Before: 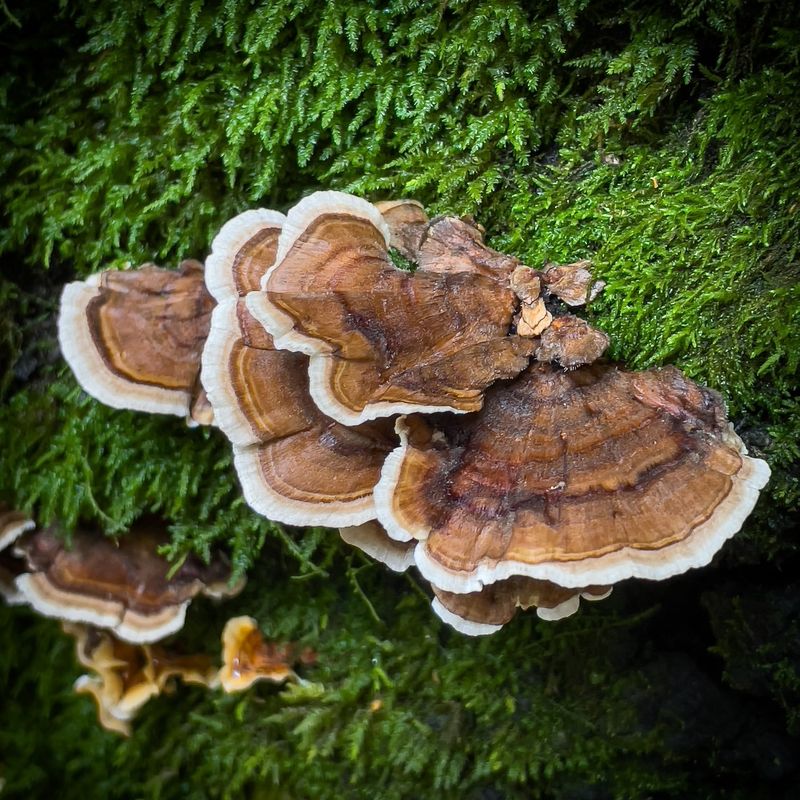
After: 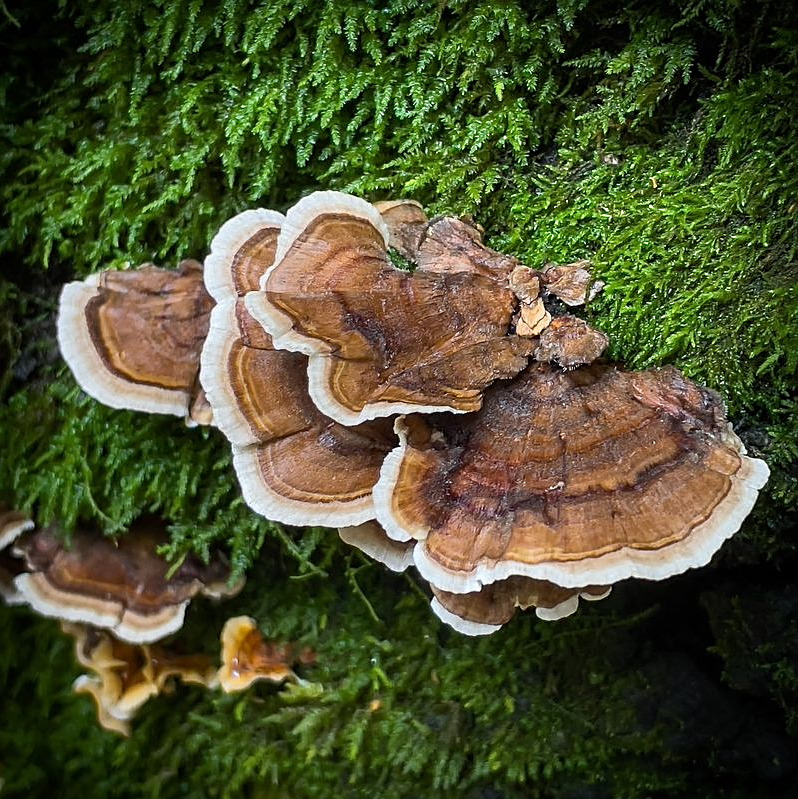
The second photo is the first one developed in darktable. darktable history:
crop and rotate: left 0.187%, bottom 0.007%
sharpen: on, module defaults
